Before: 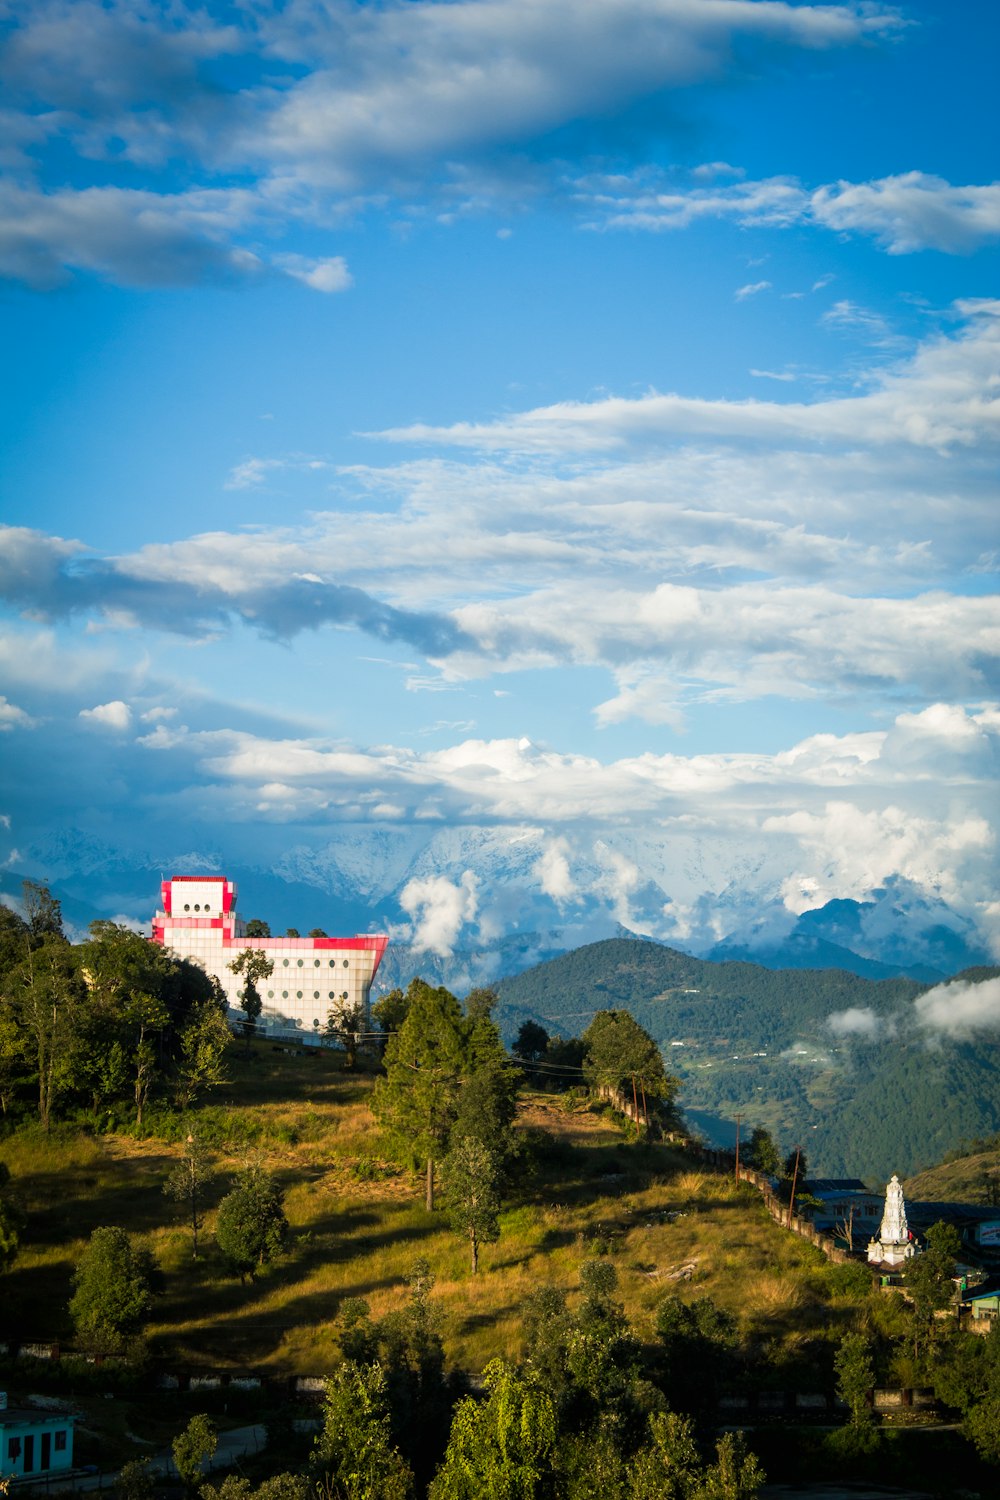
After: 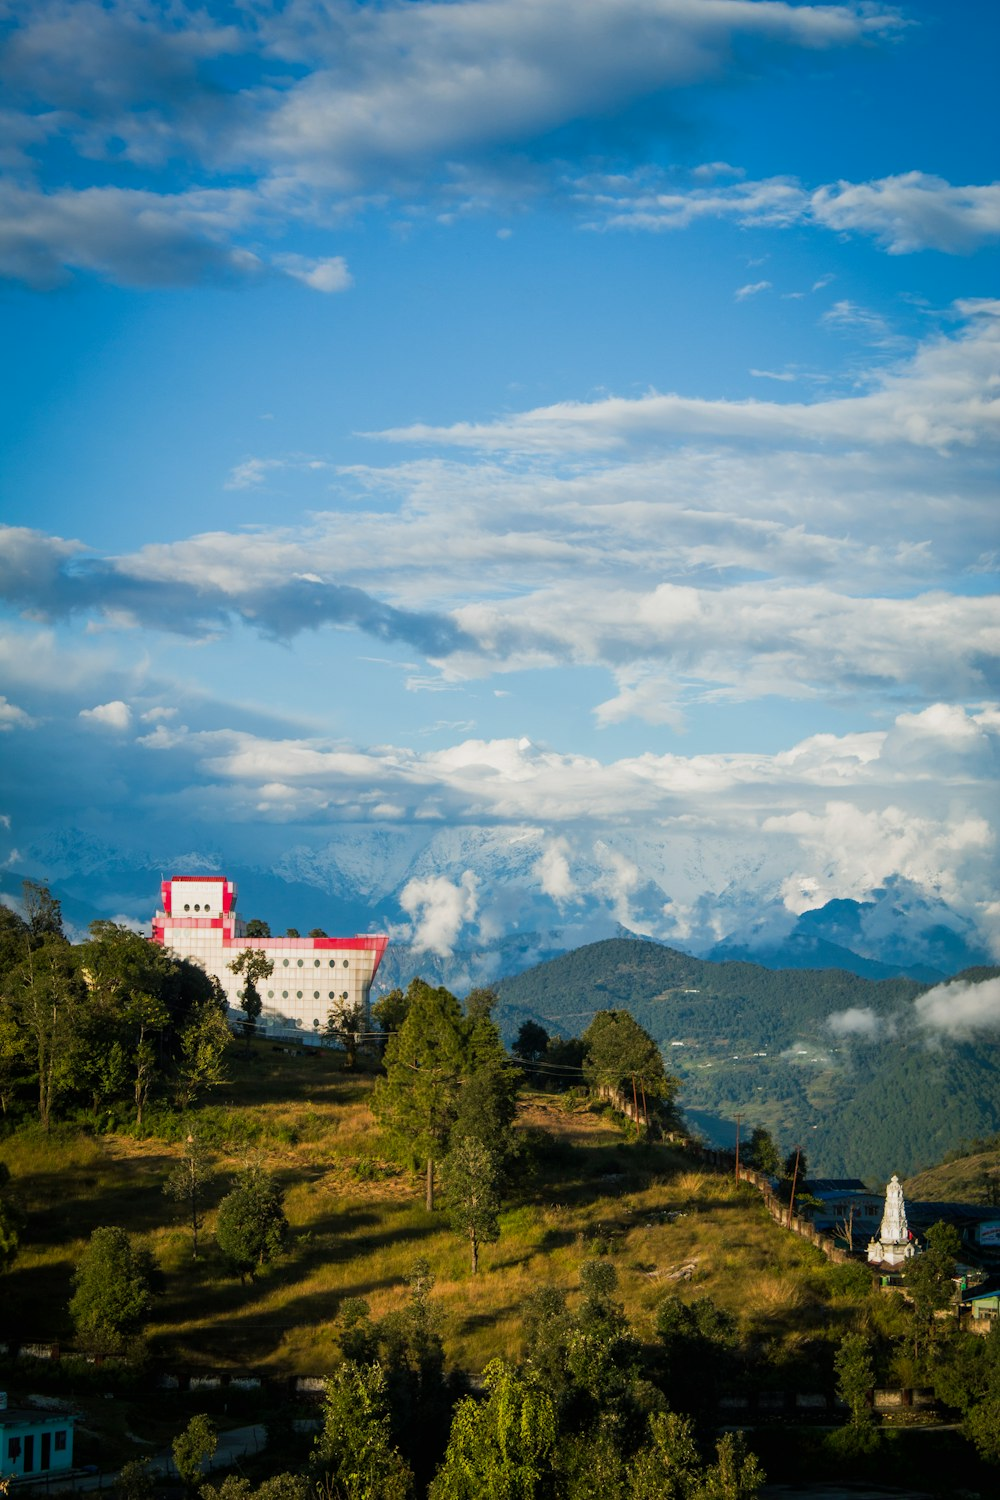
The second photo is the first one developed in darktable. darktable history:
exposure: exposure -0.242 EV, compensate highlight preservation false
white balance: emerald 1
